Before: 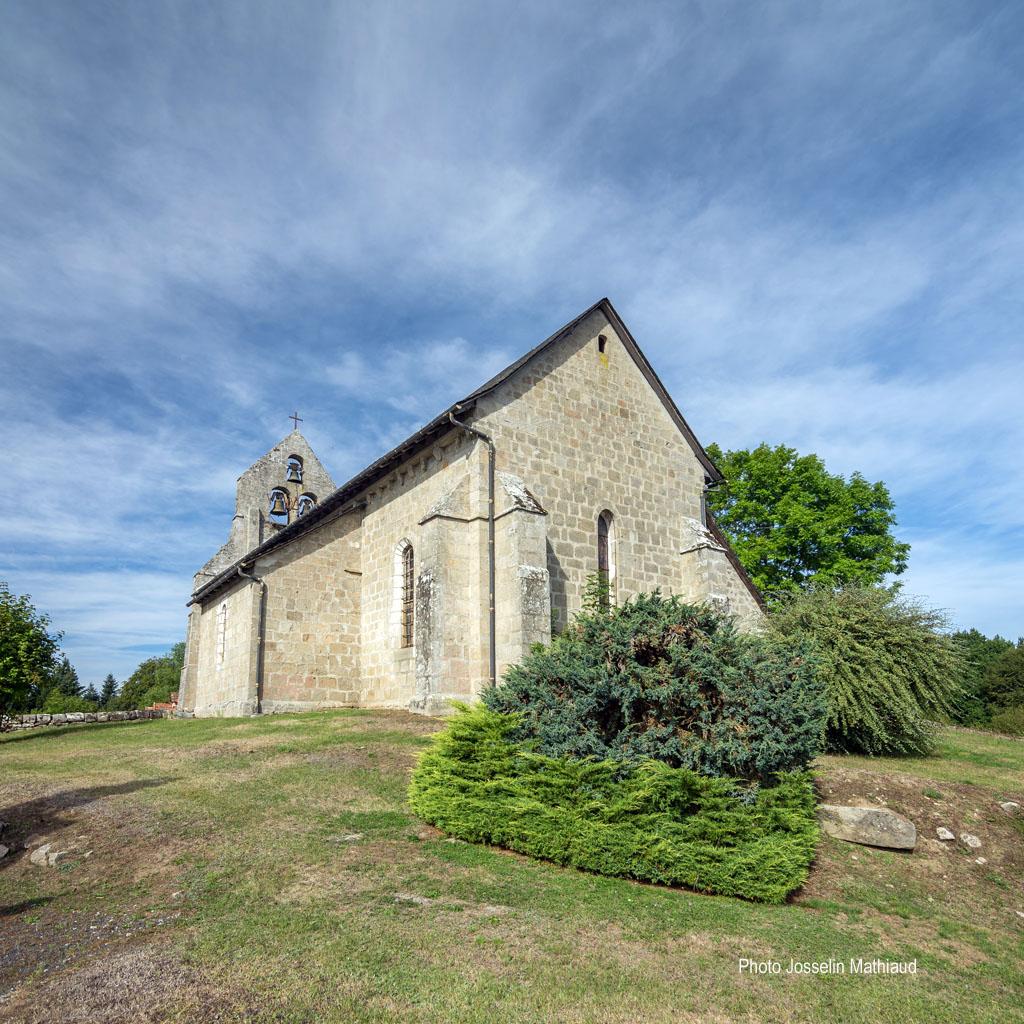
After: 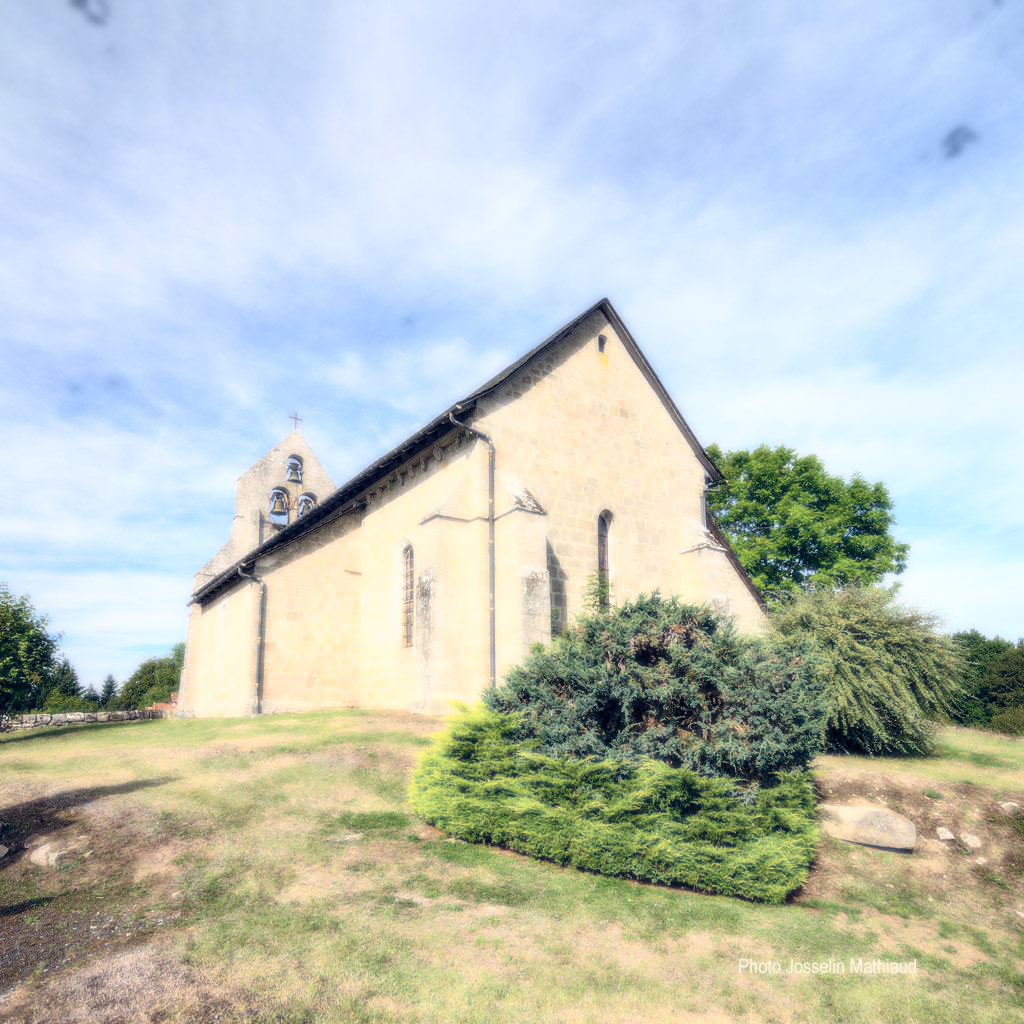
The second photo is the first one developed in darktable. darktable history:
bloom: size 0%, threshold 54.82%, strength 8.31%
color balance rgb: shadows lift › hue 87.51°, highlights gain › chroma 3.21%, highlights gain › hue 55.1°, global offset › chroma 0.15%, global offset › hue 253.66°, linear chroma grading › global chroma 0.5%
